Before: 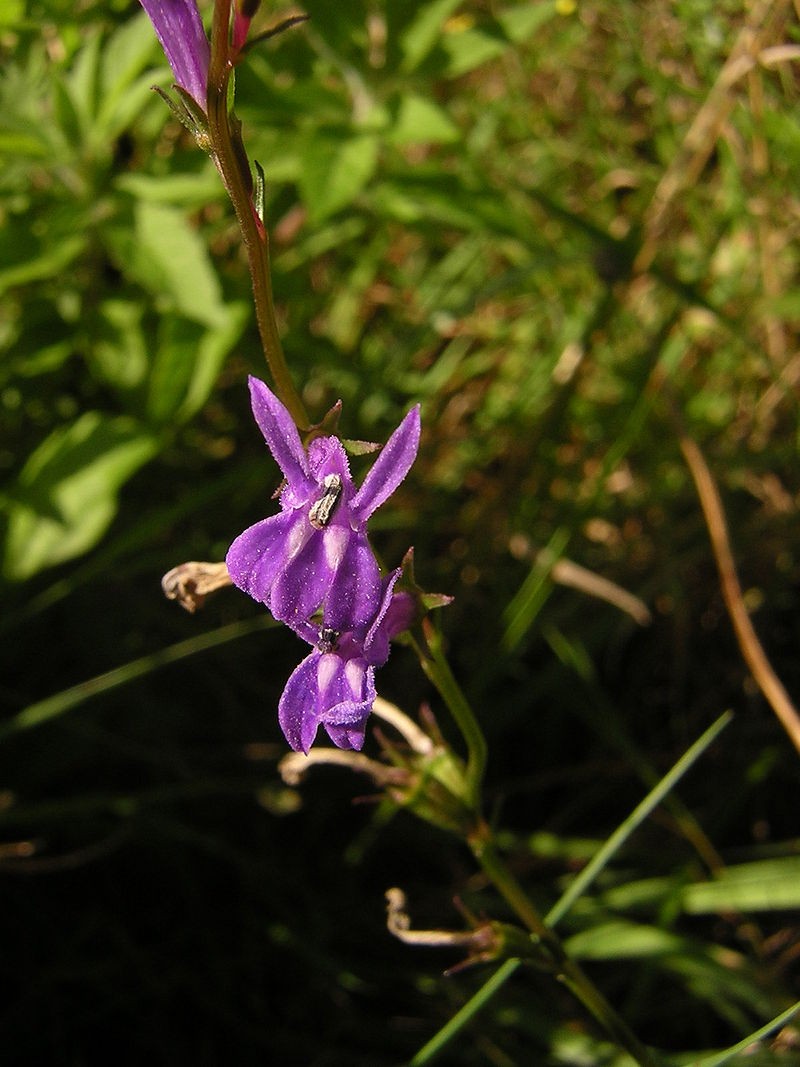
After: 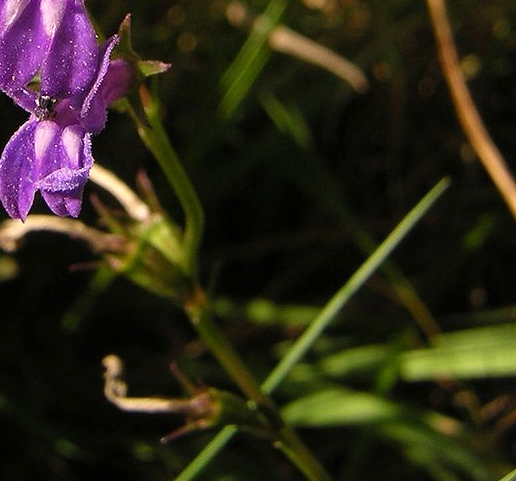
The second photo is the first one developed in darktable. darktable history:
exposure: exposure 0.127 EV
crop and rotate: left 35.478%, top 50.024%, bottom 4.832%
